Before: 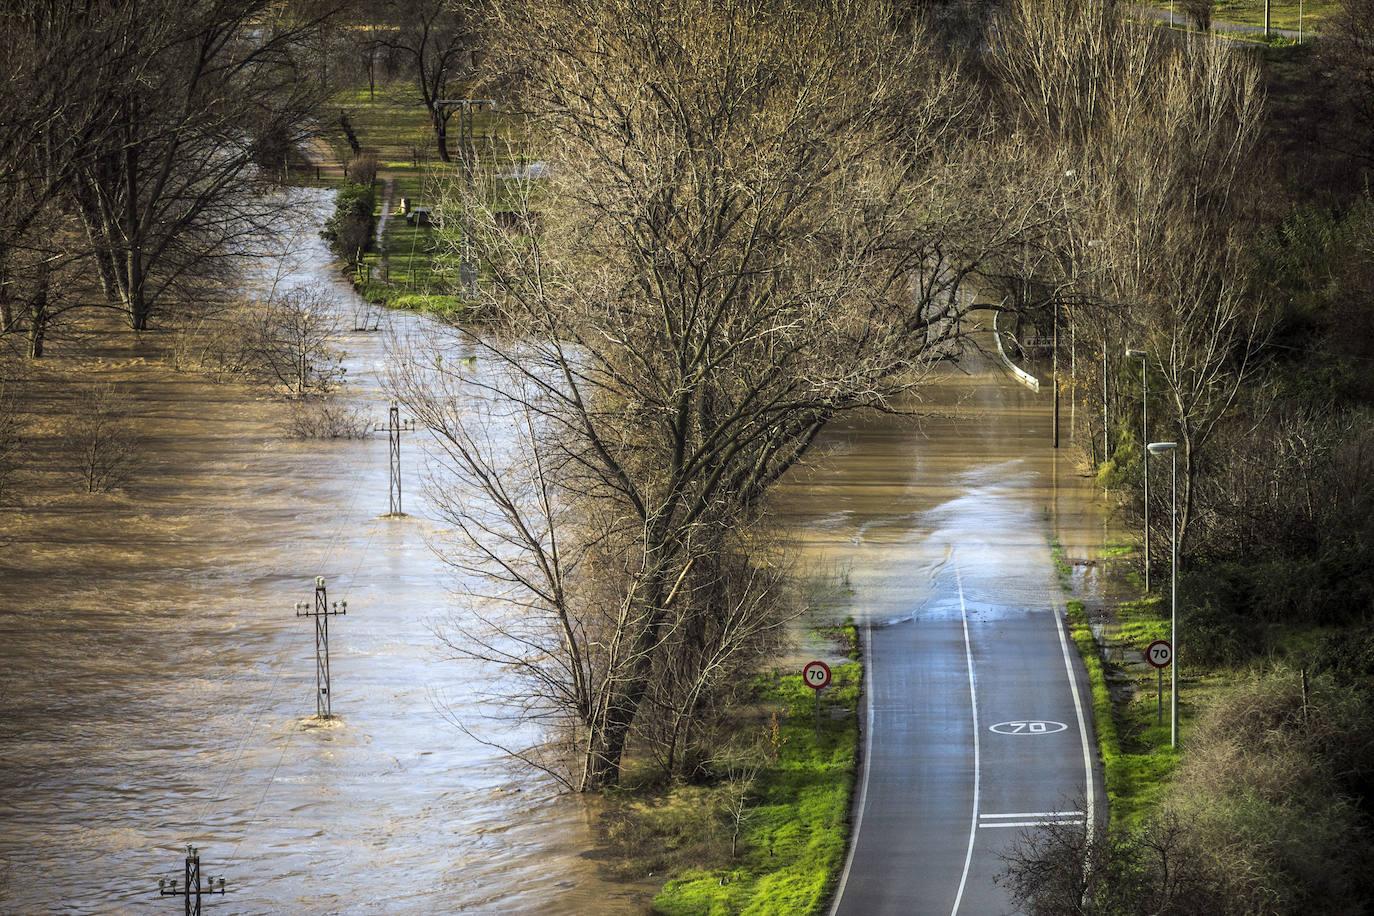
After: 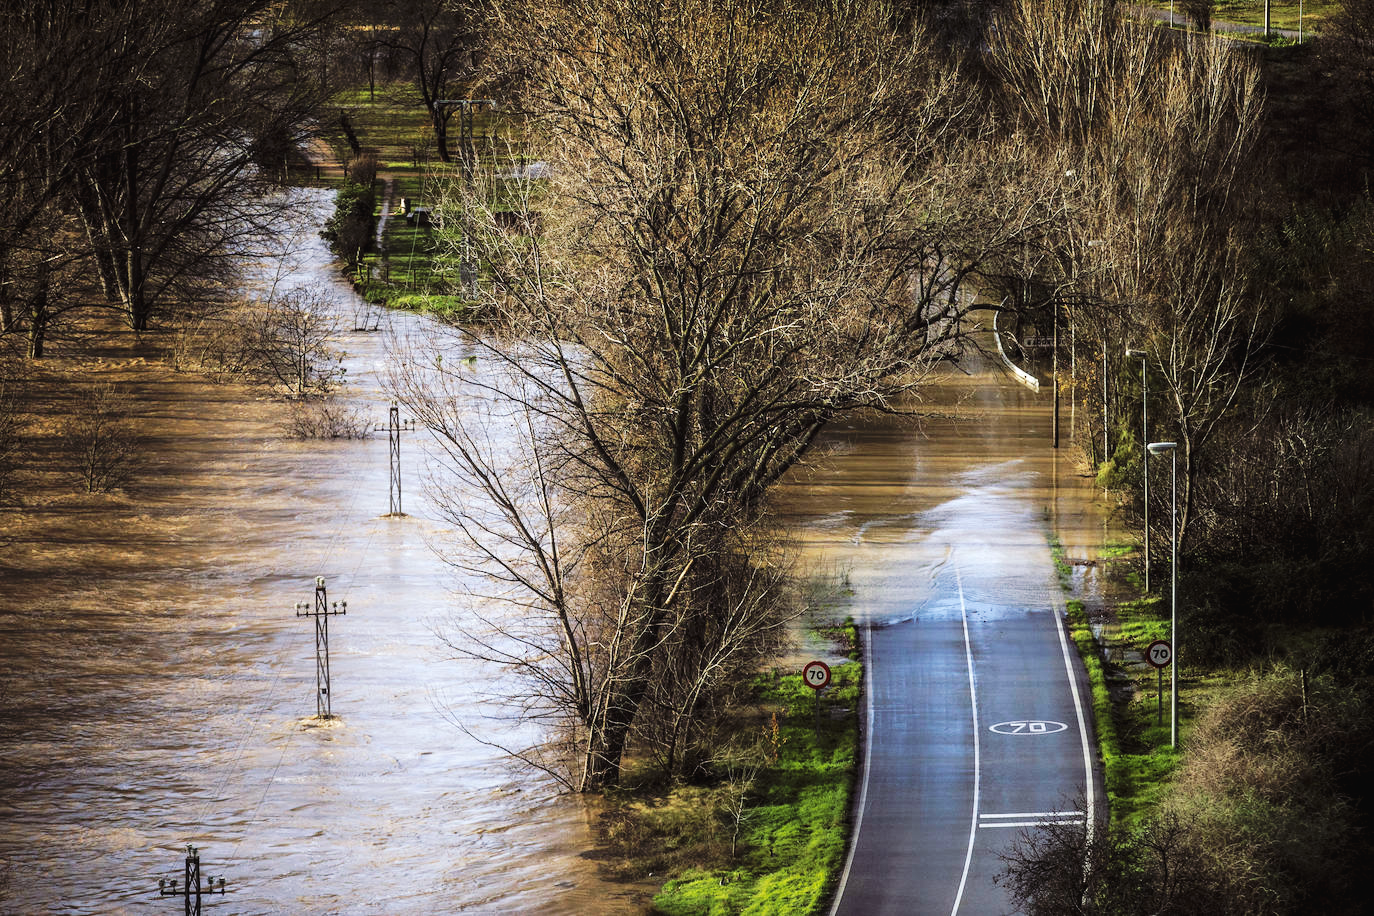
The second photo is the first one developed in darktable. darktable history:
tone curve: curves: ch0 [(0, 0) (0.003, 0.02) (0.011, 0.021) (0.025, 0.022) (0.044, 0.023) (0.069, 0.026) (0.1, 0.04) (0.136, 0.06) (0.177, 0.092) (0.224, 0.127) (0.277, 0.176) (0.335, 0.258) (0.399, 0.349) (0.468, 0.444) (0.543, 0.546) (0.623, 0.649) (0.709, 0.754) (0.801, 0.842) (0.898, 0.922) (1, 1)], preserve colors none
color look up table: target L [93.8, 93.31, 84.11, 84.1, 69.77, 68.71, 61.67, 51.13, 49.4, 38.78, 32.56, 10.72, 200.38, 101.37, 87.83, 83.94, 80.83, 68.79, 63.73, 61.11, 60.57, 46.42, 43.8, 48.91, 30.97, 26.83, 26.56, 11.63, 79.85, 64.09, 59.89, 56.27, 53.95, 52.28, 56.79, 49.36, 42.1, 39.74, 37.03, 31.81, 16.36, 5.626, 7.847, 87.11, 72.76, 68.2, 53.99, 45.15, 33.87], target a [-15.1, -19.84, -59.59, -76.26, -55.59, -34.75, -41.54, -25.38, -6.118, -25.26, -20.14, -7.428, 0, 0, -1.812, 7.635, 19.88, 44.01, 42.03, 49.87, 12.65, 47.89, 37.44, 58, 6.711, 31.68, 34.91, 21.05, 23.55, 66.57, 35.41, 71.19, 2.411, 19.73, 74.49, 59.42, 24.36, 29.35, 45.7, 17.1, 39.03, 39.07, 6.963, -46.85, -6.323, -21.62, -8.601, -19.44, -1.149], target b [21.81, 81.44, 16.54, 64.89, 53.04, 36.91, 20.72, 17.14, 35.04, 24.49, 17.79, 3.325, 0, -0.001, 55.53, 0.91, 21.74, -1.318, 52.14, 25.76, 29.65, 24.08, 39.32, 45.68, 11.03, 31.88, 8.058, 18.41, -21.55, -41.61, -4.908, -13.73, -60.07, -49.45, -45.26, 2.375, -21.59, -74.37, -45.97, -46.37, -49.89, -37.64, -19.71, -11.1, -15.1, -40.48, -15.44, -8.128, -24.18], num patches 49
